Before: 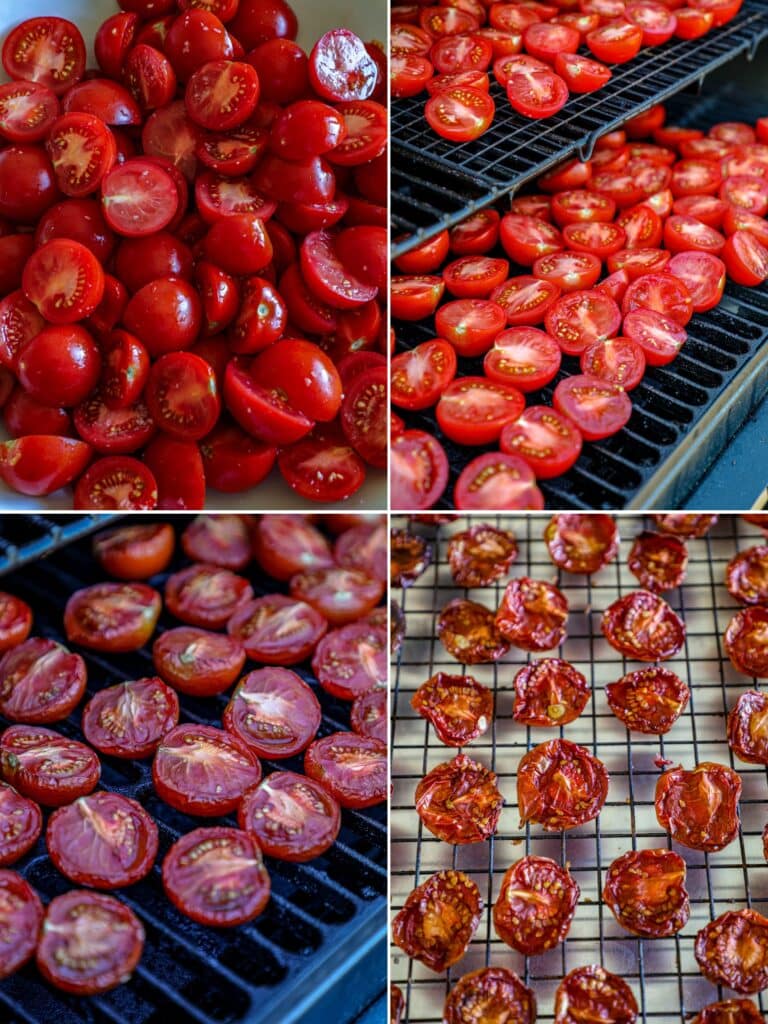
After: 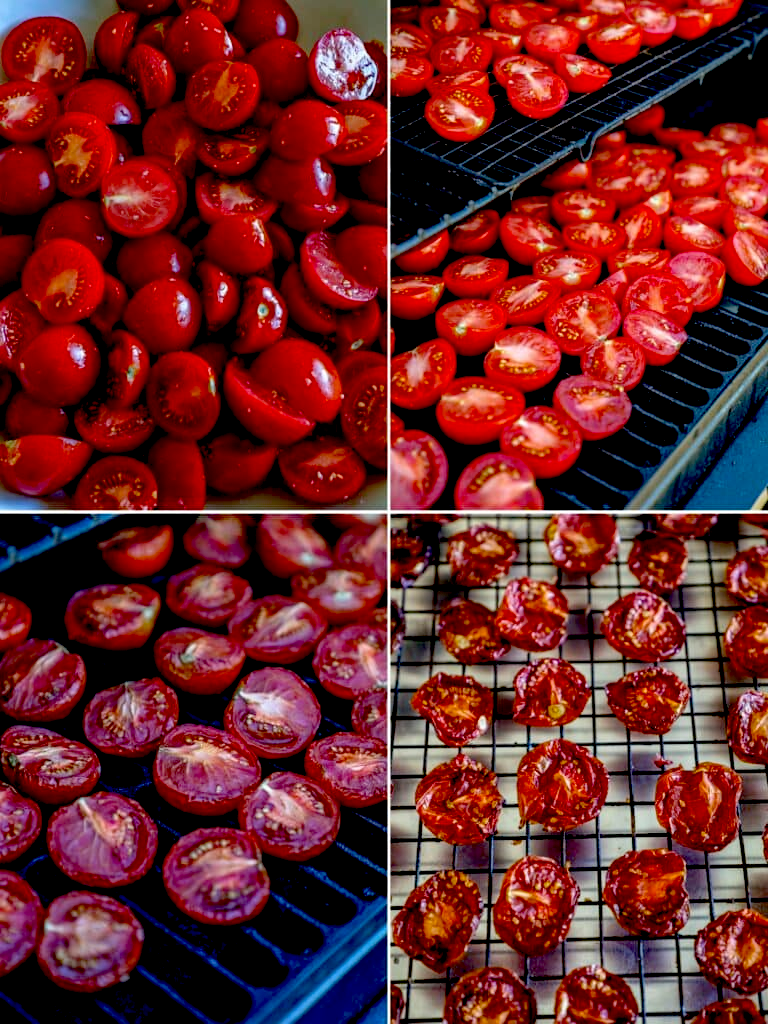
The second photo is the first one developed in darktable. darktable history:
exposure: black level correction 0.048, exposure 0.013 EV, compensate highlight preservation false
